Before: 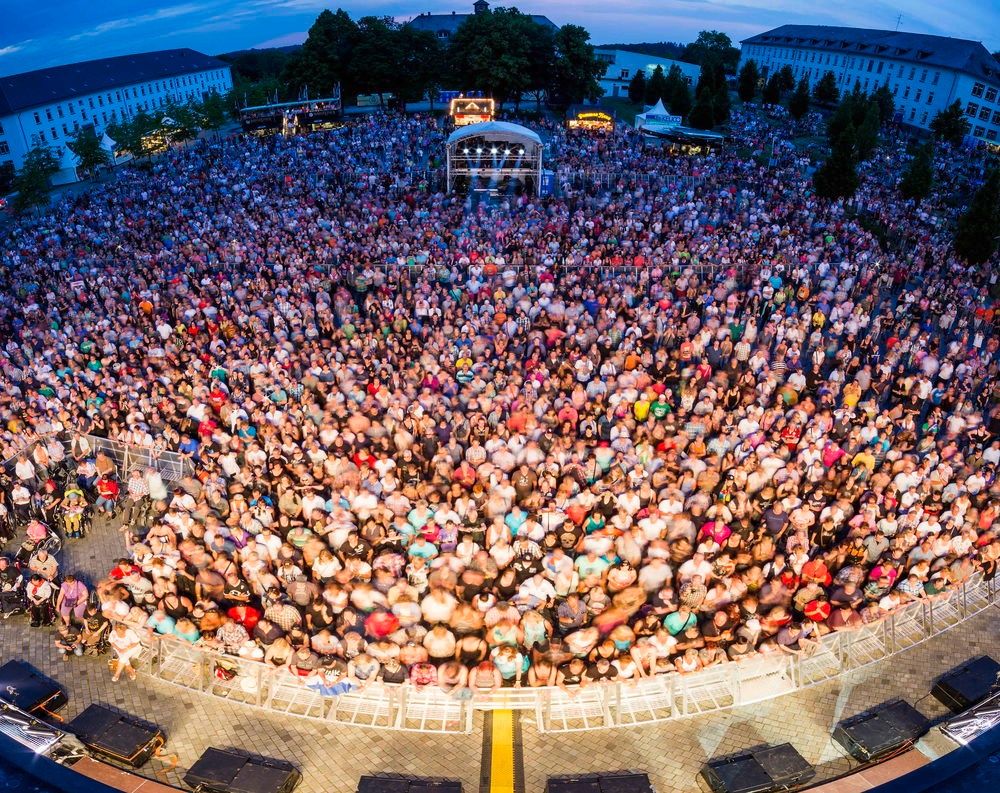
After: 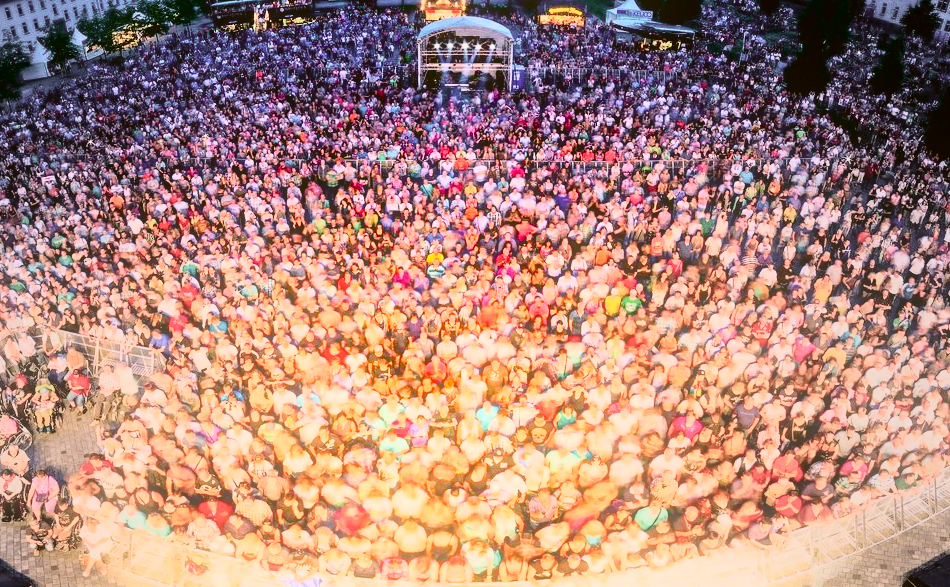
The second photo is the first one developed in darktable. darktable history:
crop and rotate: left 2.991%, top 13.302%, right 1.981%, bottom 12.636%
white balance: emerald 1
tone curve: curves: ch0 [(0, 0.031) (0.139, 0.084) (0.311, 0.278) (0.495, 0.544) (0.718, 0.816) (0.841, 0.909) (1, 0.967)]; ch1 [(0, 0) (0.272, 0.249) (0.388, 0.385) (0.479, 0.456) (0.495, 0.497) (0.538, 0.55) (0.578, 0.595) (0.707, 0.778) (1, 1)]; ch2 [(0, 0) (0.125, 0.089) (0.353, 0.329) (0.443, 0.408) (0.502, 0.495) (0.56, 0.553) (0.608, 0.631) (1, 1)], color space Lab, independent channels, preserve colors none
tone equalizer: -7 EV 0.15 EV, -6 EV 0.6 EV, -5 EV 1.15 EV, -4 EV 1.33 EV, -3 EV 1.15 EV, -2 EV 0.6 EV, -1 EV 0.15 EV, mask exposure compensation -0.5 EV
contrast brightness saturation: contrast 0.14
bloom: size 5%, threshold 95%, strength 15%
color correction: highlights a* 8.98, highlights b* 15.09, shadows a* -0.49, shadows b* 26.52
vignetting: fall-off start 18.21%, fall-off radius 137.95%, brightness -0.207, center (-0.078, 0.066), width/height ratio 0.62, shape 0.59
